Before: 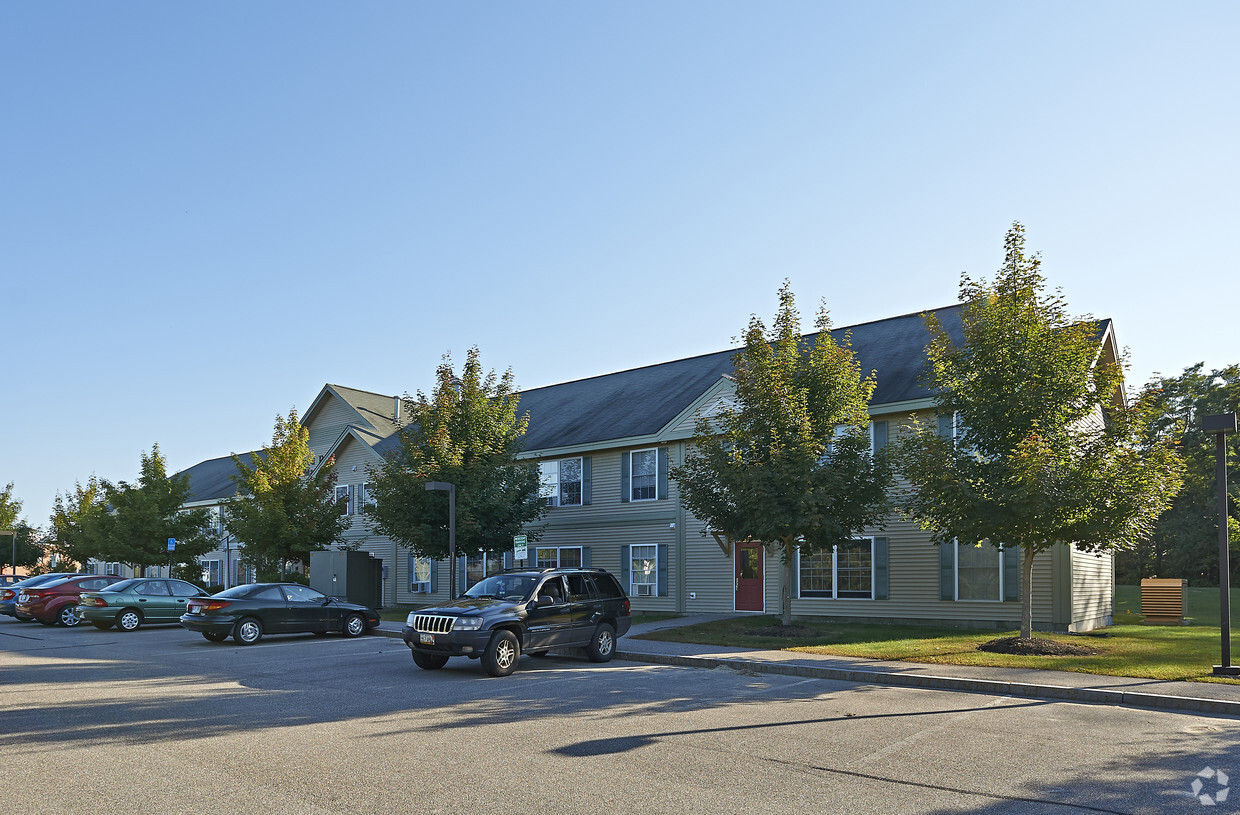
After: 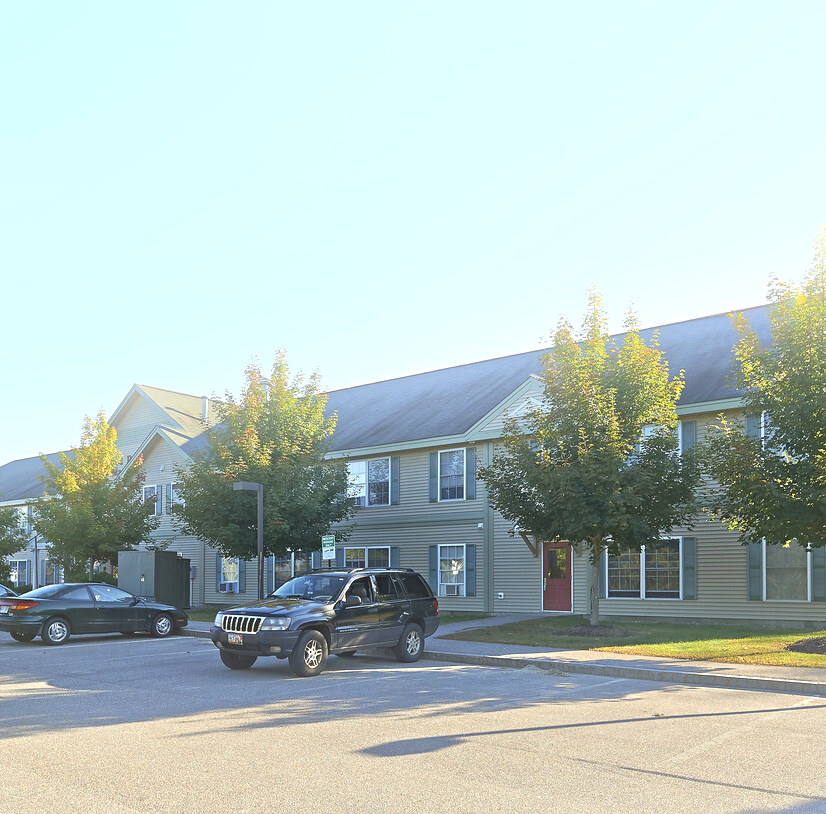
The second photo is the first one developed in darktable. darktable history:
color correction: highlights b* 3
exposure: exposure 0.6 EV, compensate highlight preservation false
crop and rotate: left 15.546%, right 17.787%
bloom: on, module defaults
